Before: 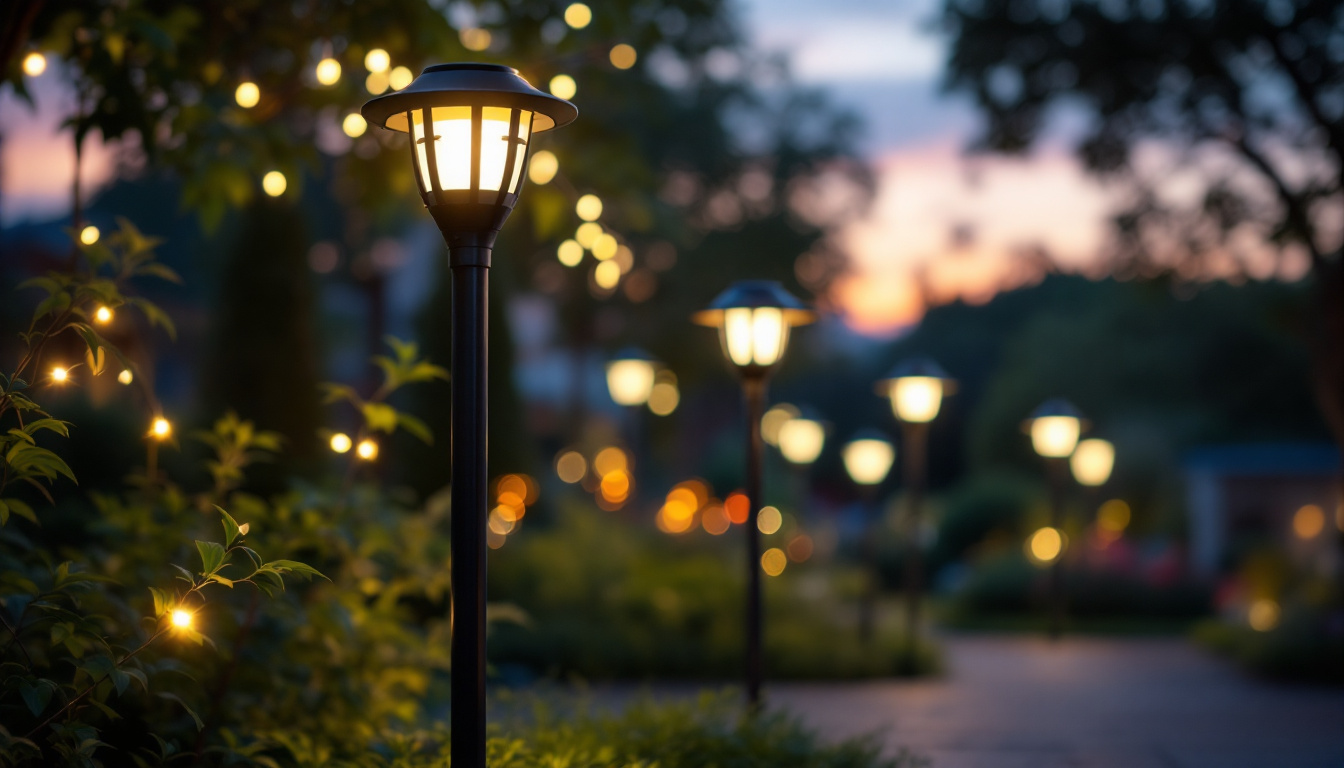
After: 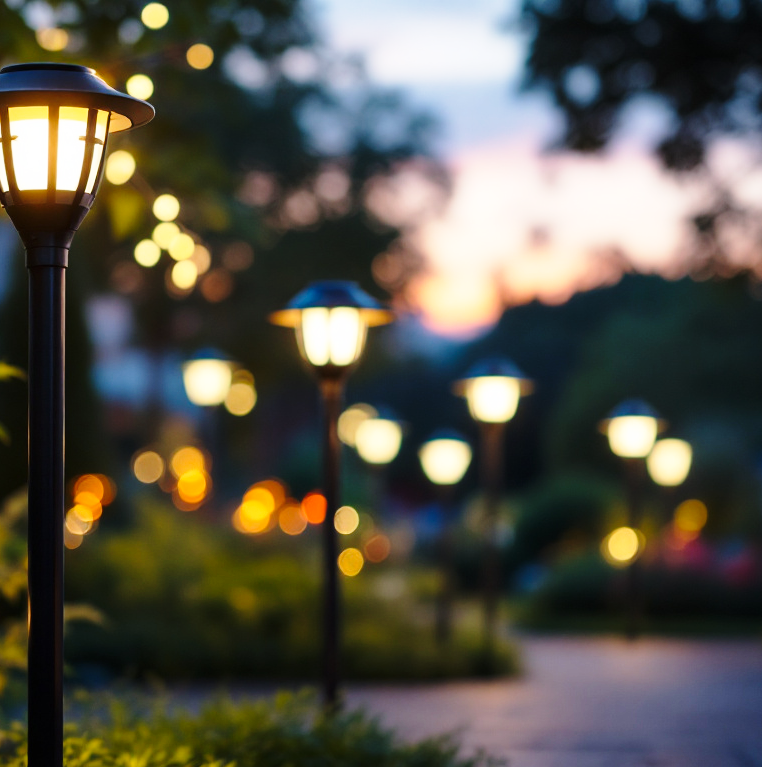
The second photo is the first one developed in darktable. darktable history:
crop: left 31.481%, top 0.001%, right 11.772%
base curve: curves: ch0 [(0, 0) (0.028, 0.03) (0.121, 0.232) (0.46, 0.748) (0.859, 0.968) (1, 1)], preserve colors none
